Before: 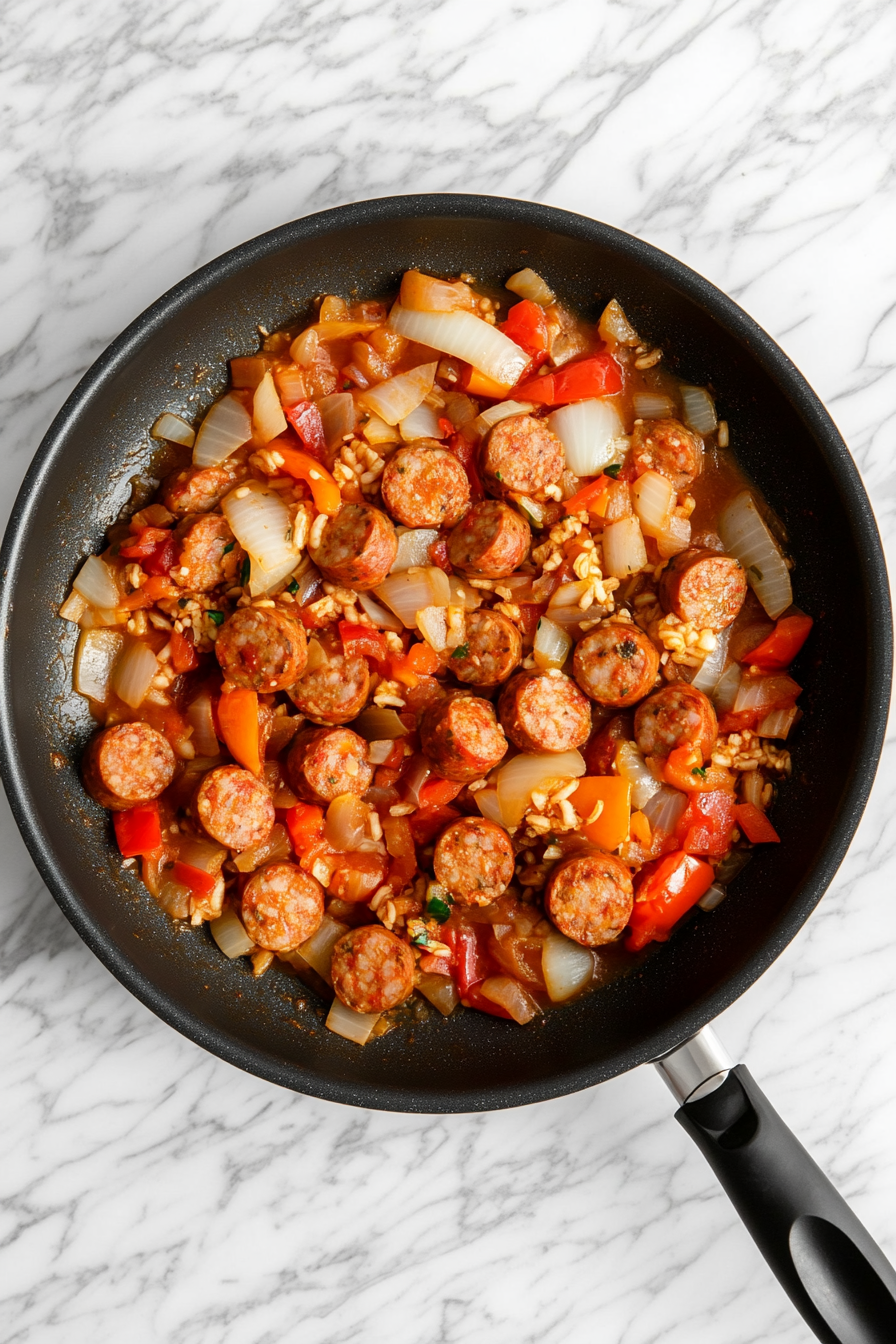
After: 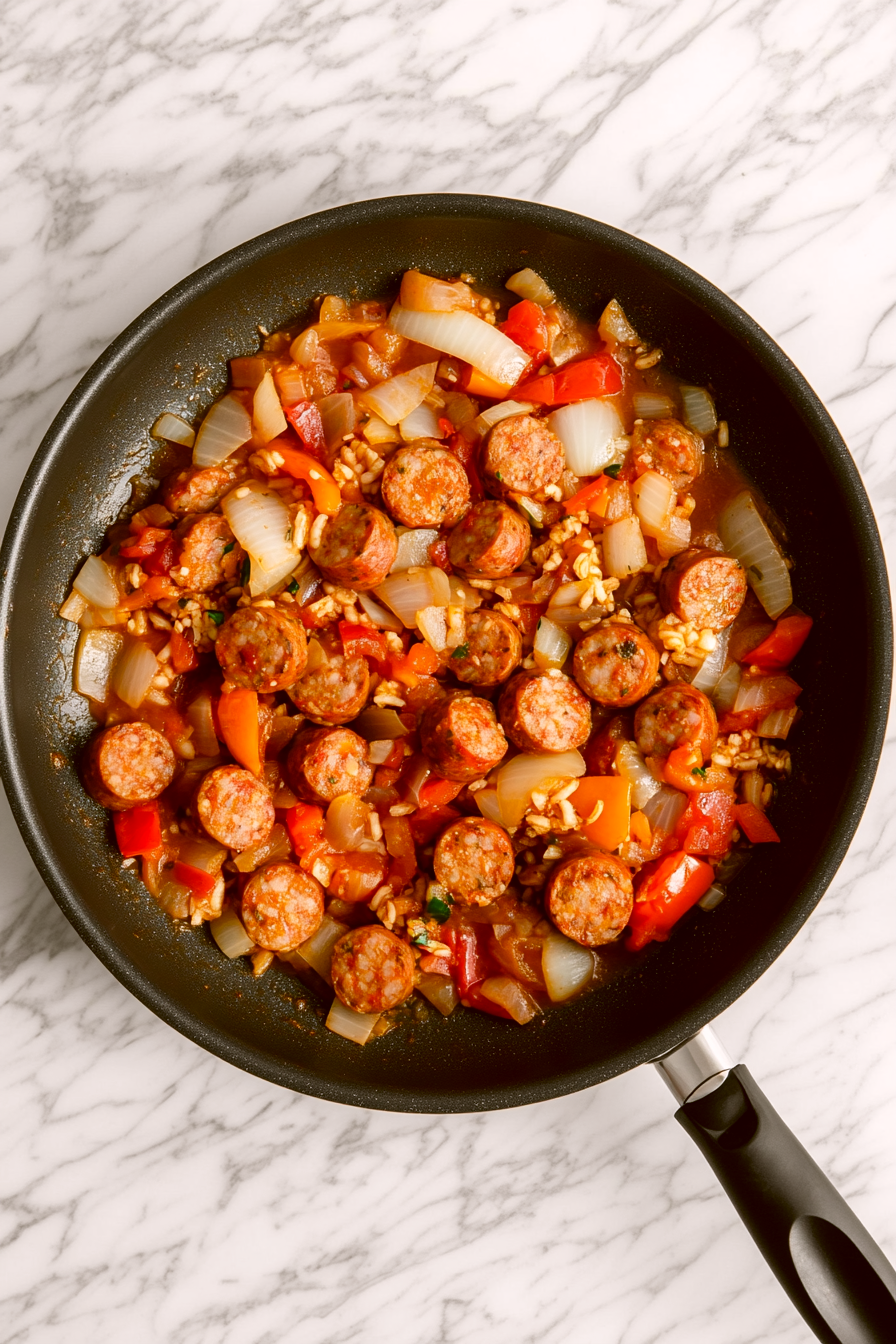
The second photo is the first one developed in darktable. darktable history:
color correction: highlights a* -0.482, highlights b* 0.161, shadows a* 4.66, shadows b* 20.72
color balance rgb: shadows lift › chroma 1.41%, shadows lift › hue 260°, power › chroma 0.5%, power › hue 260°, highlights gain › chroma 1%, highlights gain › hue 27°, saturation formula JzAzBz (2021)
